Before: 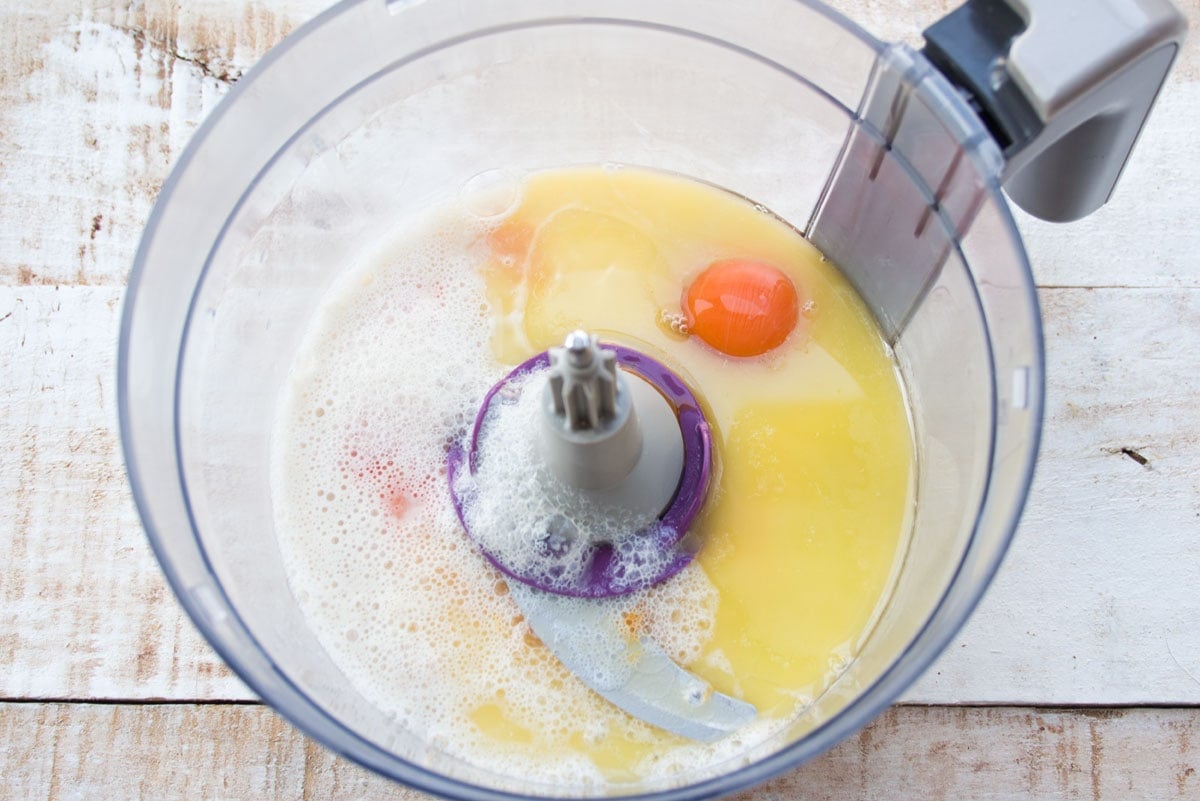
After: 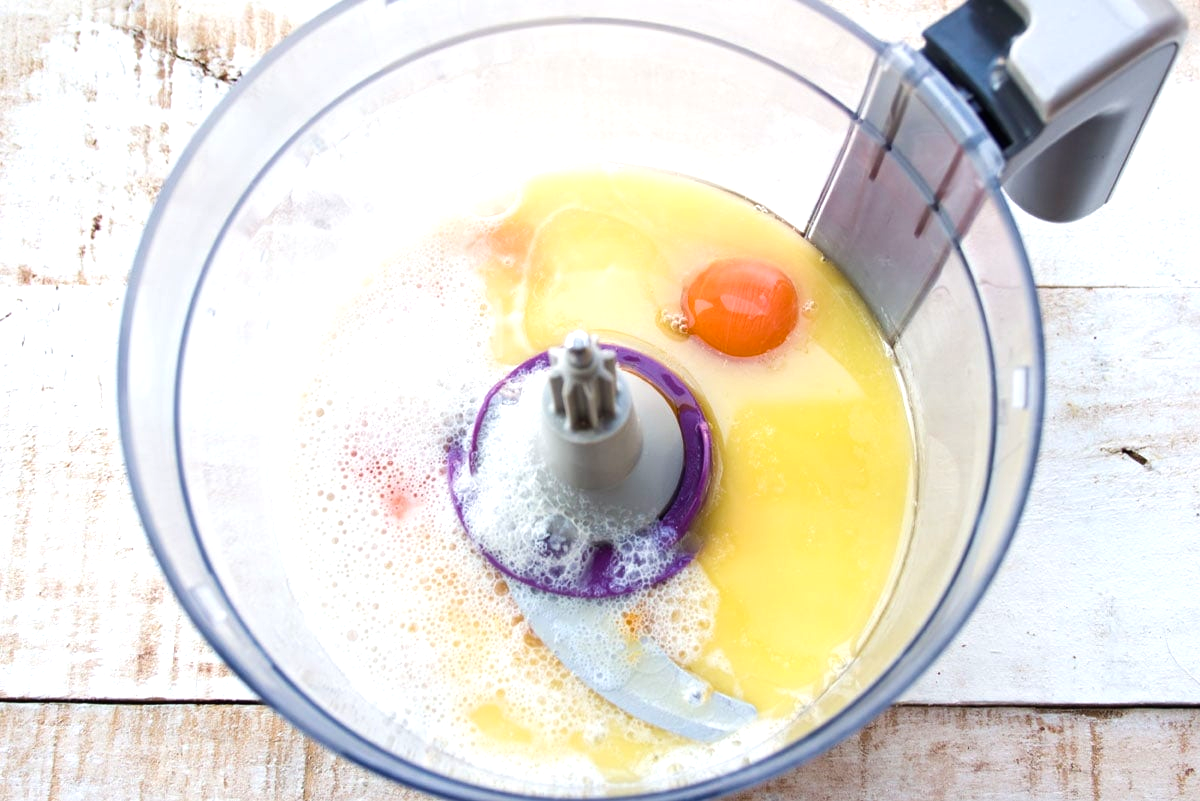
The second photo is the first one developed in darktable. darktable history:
tone equalizer: on, module defaults
color balance rgb: shadows lift › luminance -20%, power › hue 72.24°, highlights gain › luminance 15%, global offset › hue 171.6°, perceptual saturation grading › highlights -15%, perceptual saturation grading › shadows 25%, global vibrance 35%, contrast 10%
